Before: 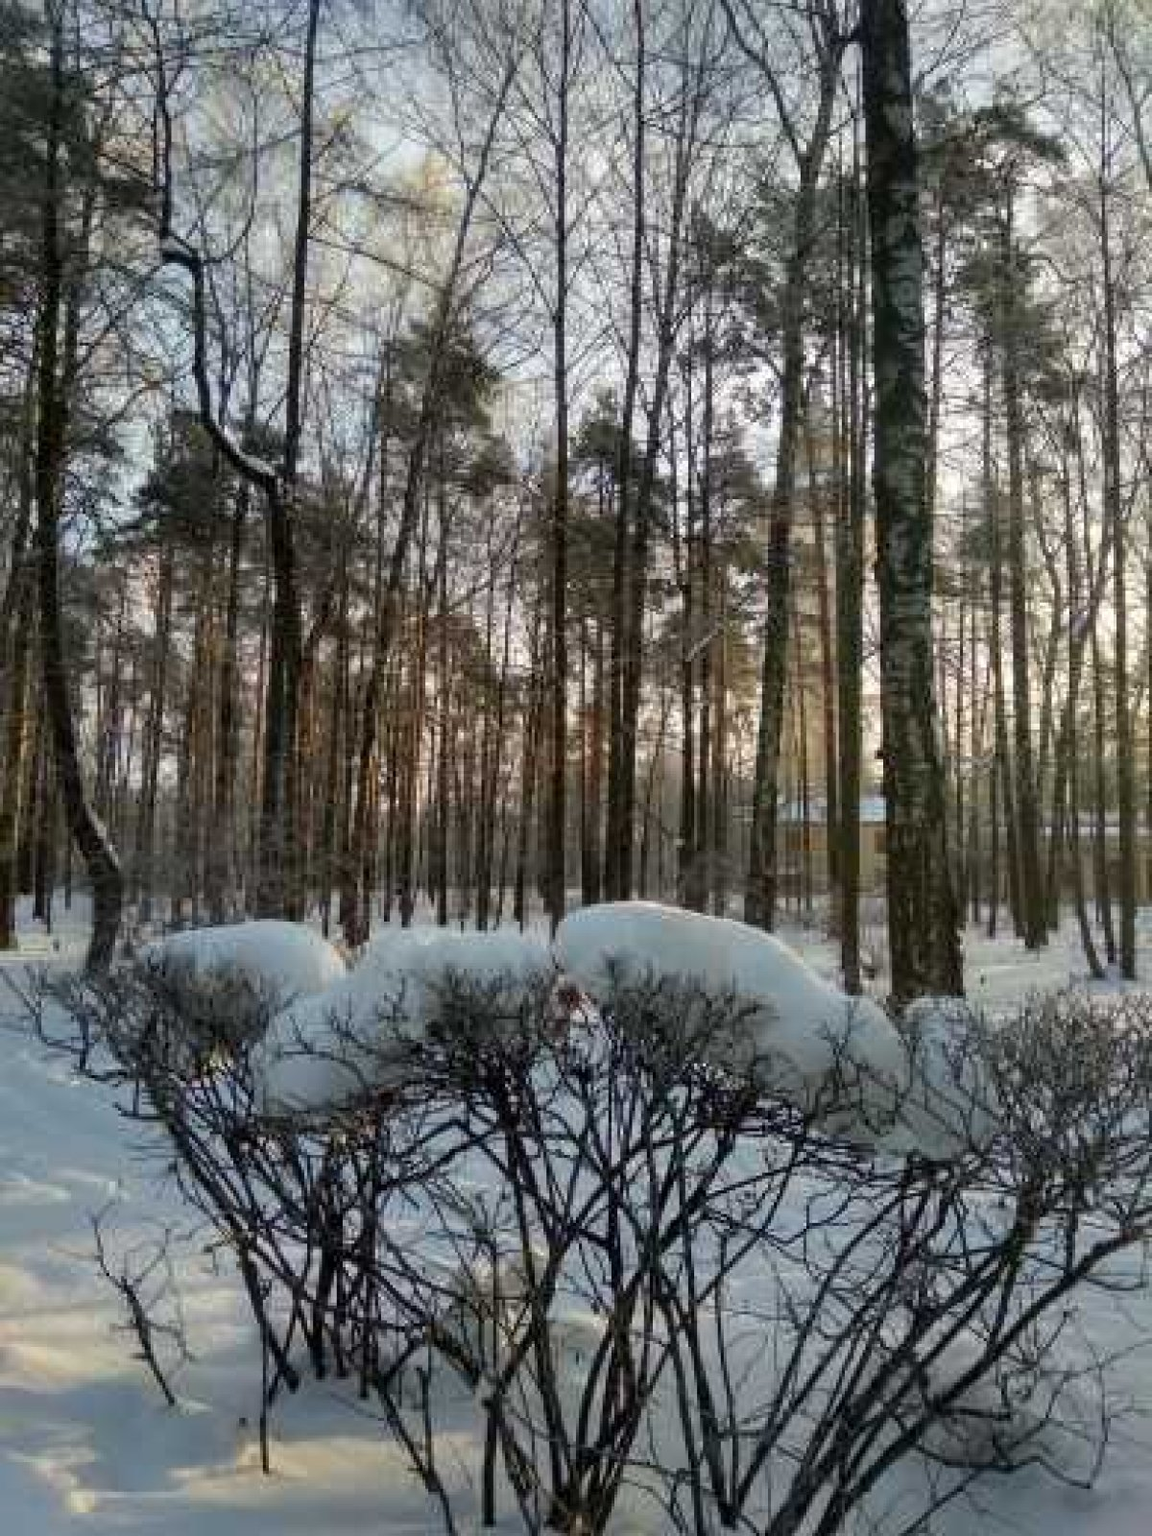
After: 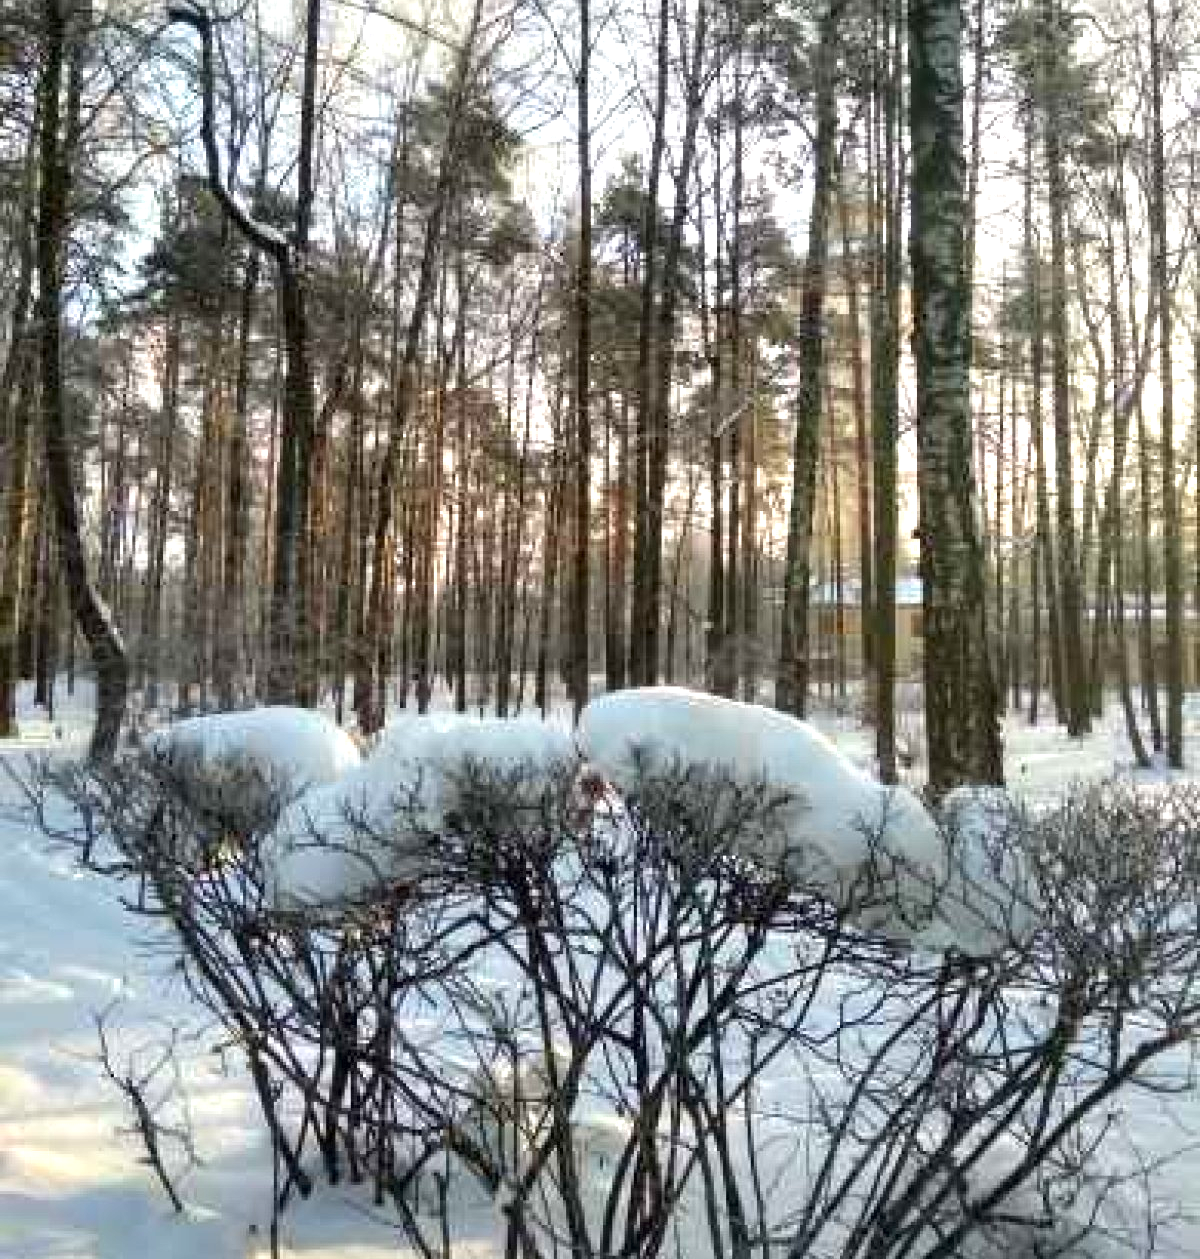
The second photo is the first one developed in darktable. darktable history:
crop and rotate: top 15.774%, bottom 5.506%
exposure: exposure 0.999 EV, compensate highlight preservation false
